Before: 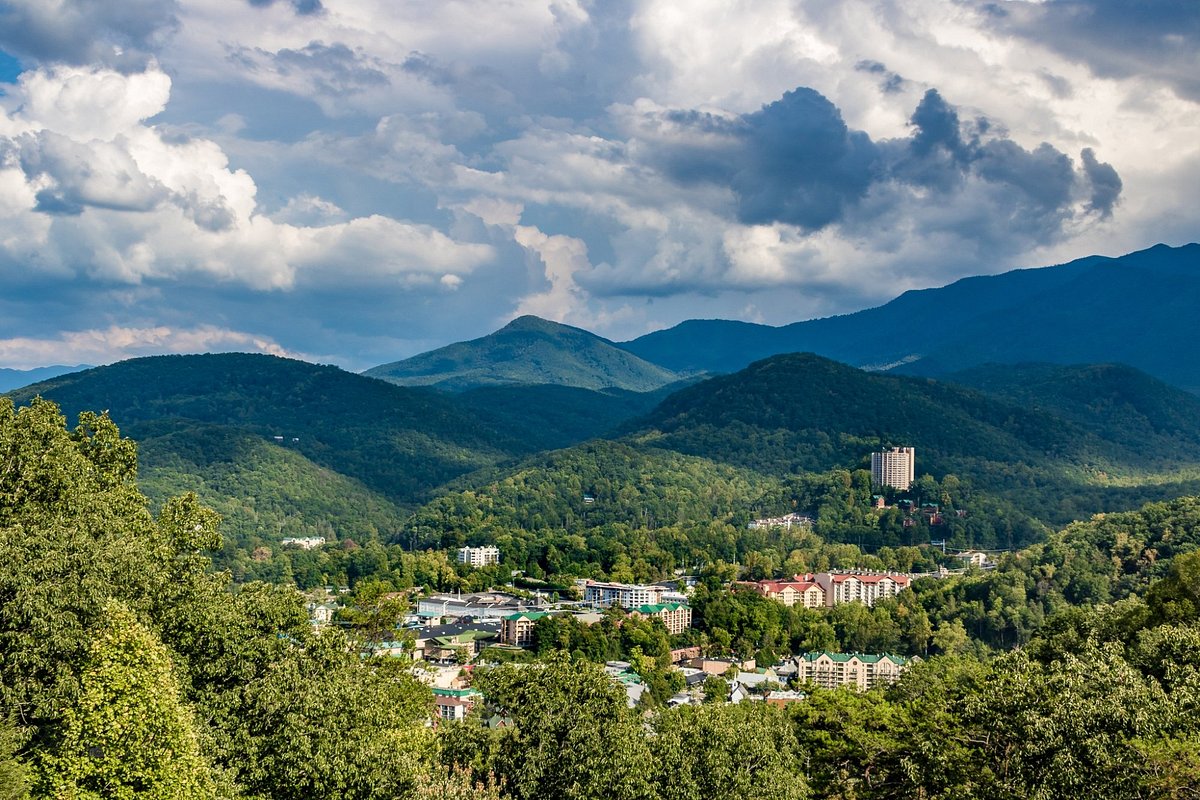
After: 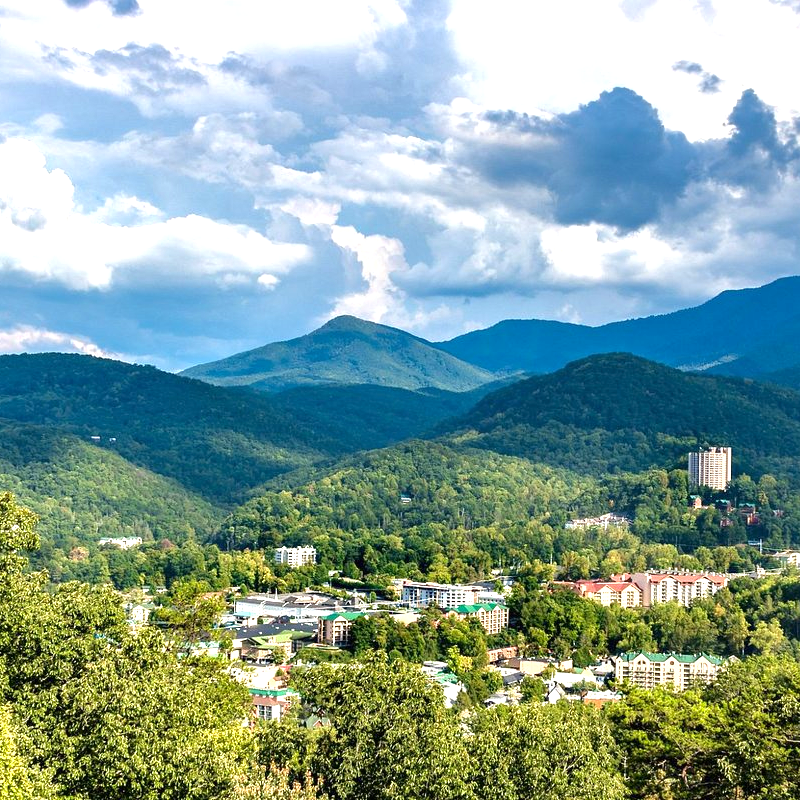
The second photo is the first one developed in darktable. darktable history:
exposure: black level correction 0, exposure 1.096 EV, compensate highlight preservation false
crop and rotate: left 15.308%, right 18.006%
shadows and highlights: shadows -20.09, white point adjustment -1.88, highlights -34.89
